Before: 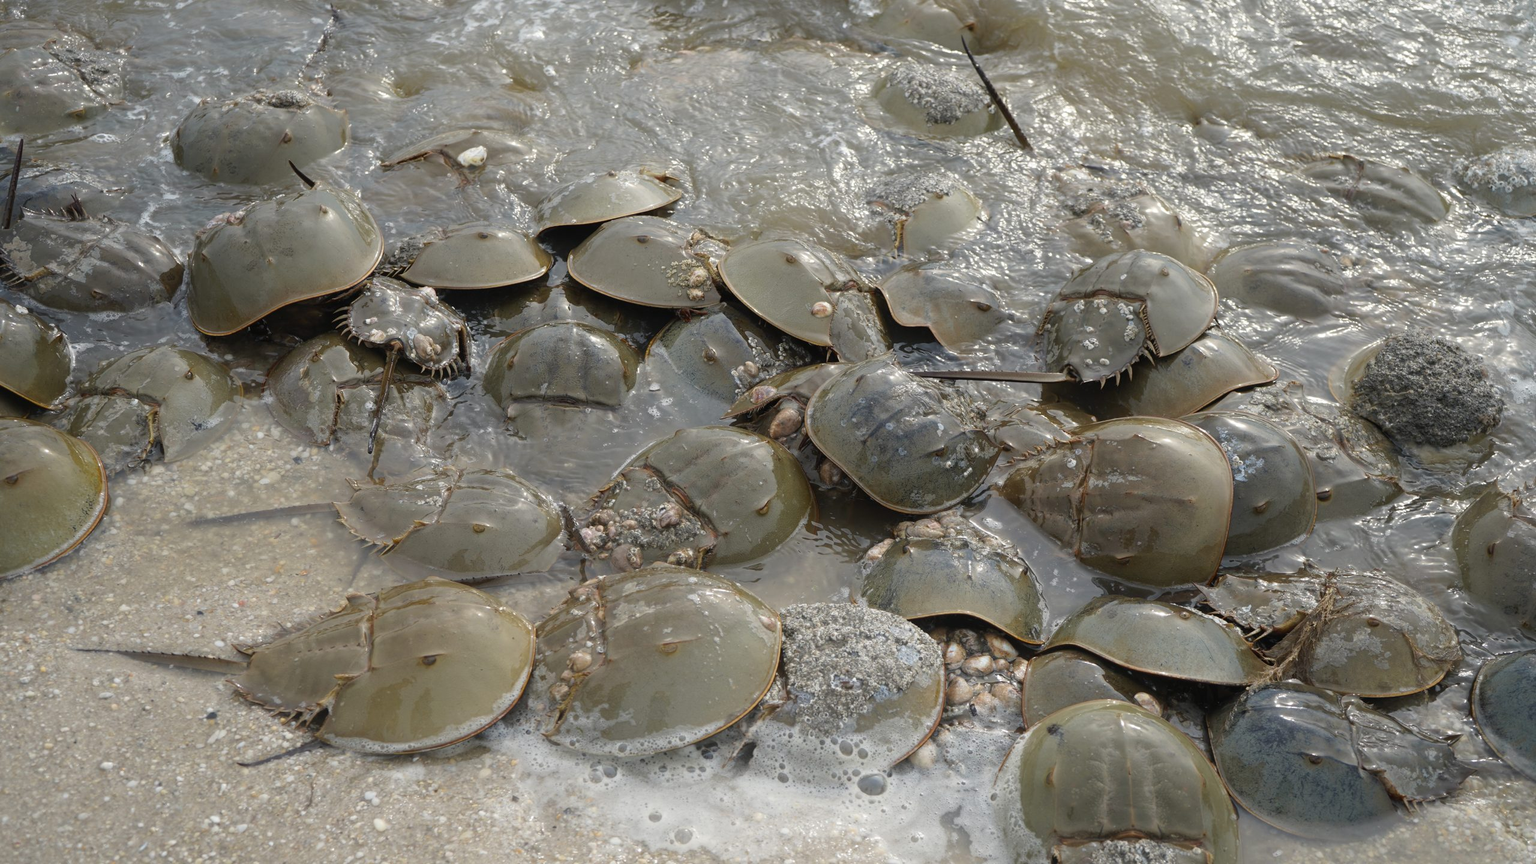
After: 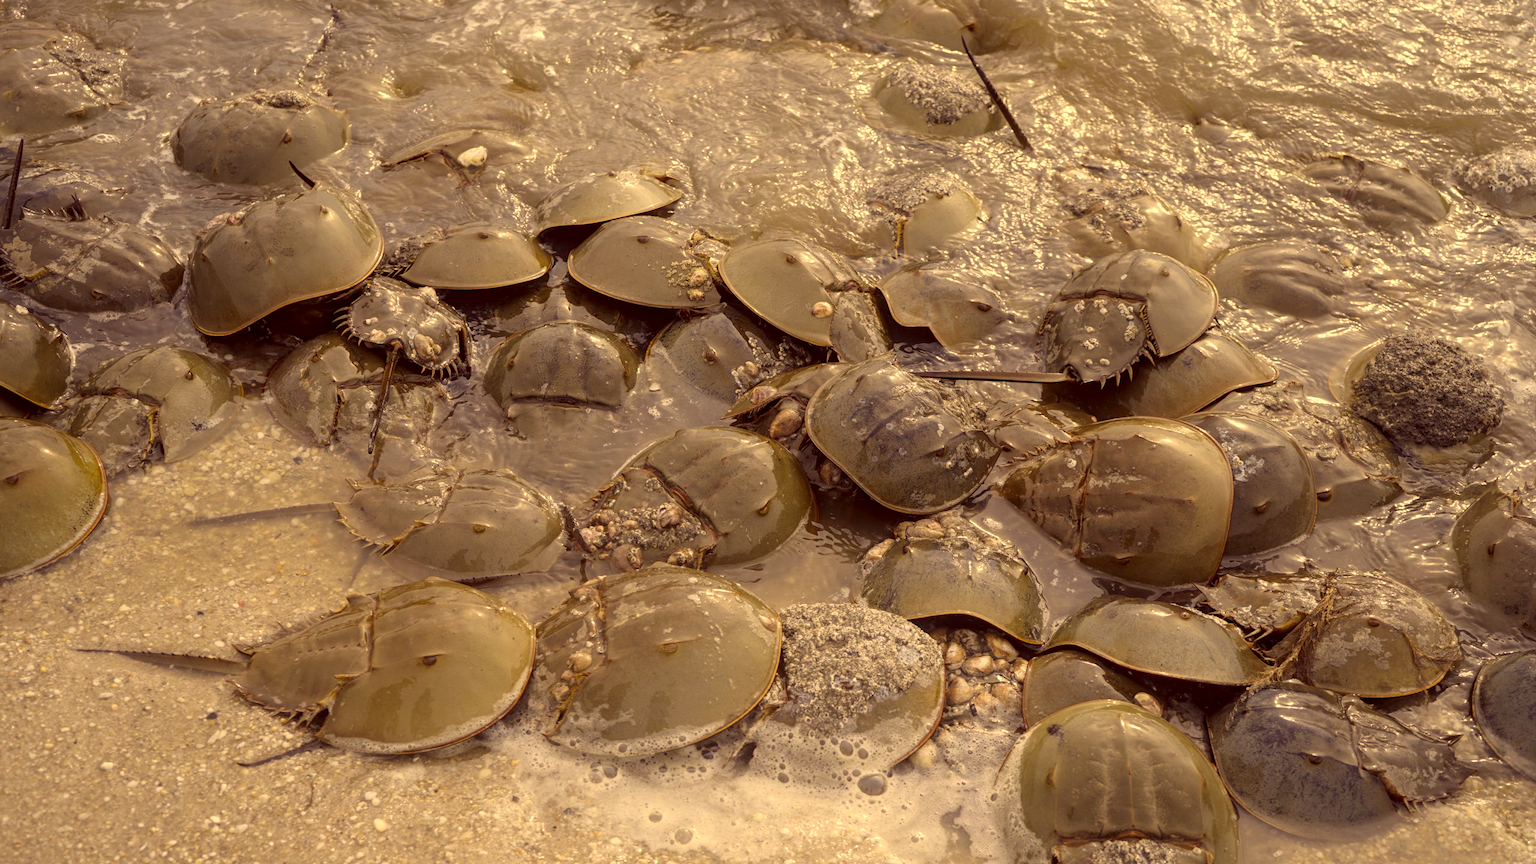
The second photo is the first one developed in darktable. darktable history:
color correction: highlights a* 9.84, highlights b* 38.3, shadows a* 14.83, shadows b* 3.14
local contrast: on, module defaults
